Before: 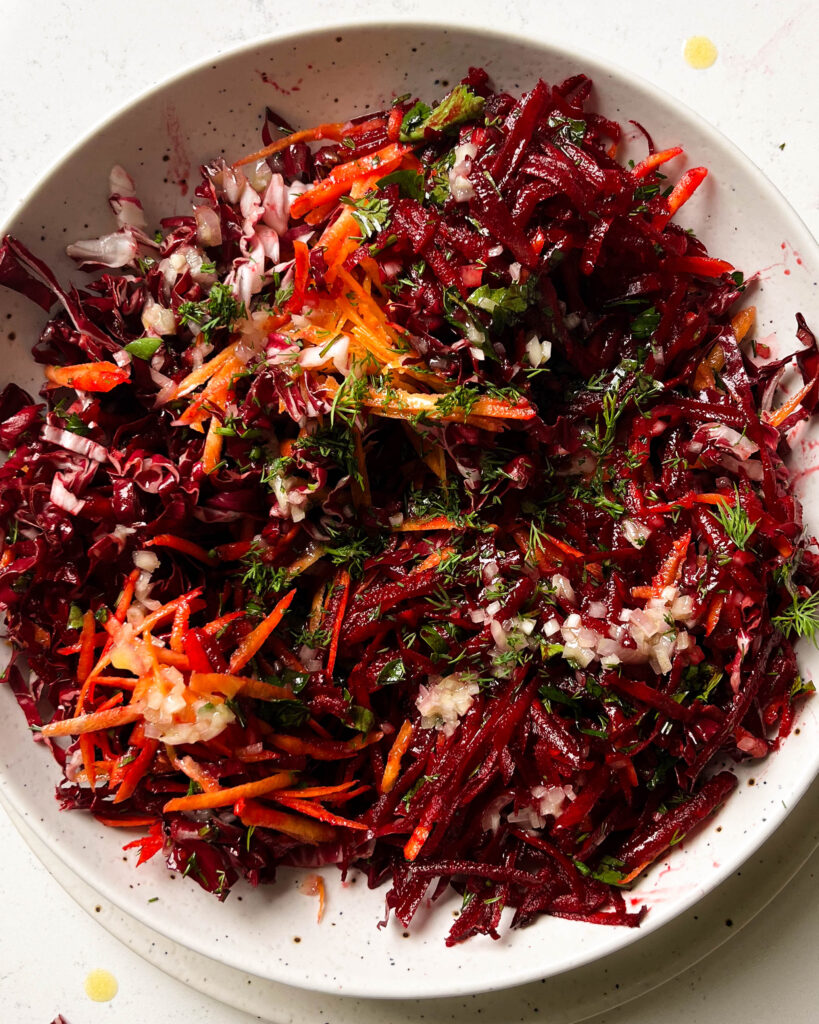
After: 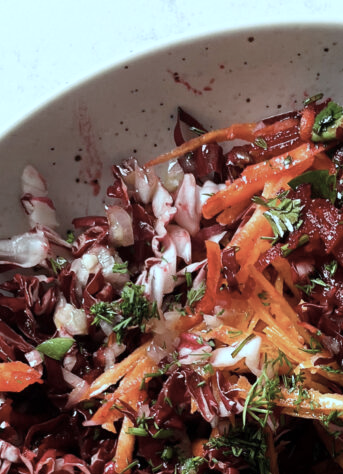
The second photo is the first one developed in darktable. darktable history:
shadows and highlights: shadows -23.08, highlights 46.15, soften with gaussian
crop and rotate: left 10.817%, top 0.062%, right 47.194%, bottom 53.626%
color correction: highlights a* -12.64, highlights b* -18.1, saturation 0.7
